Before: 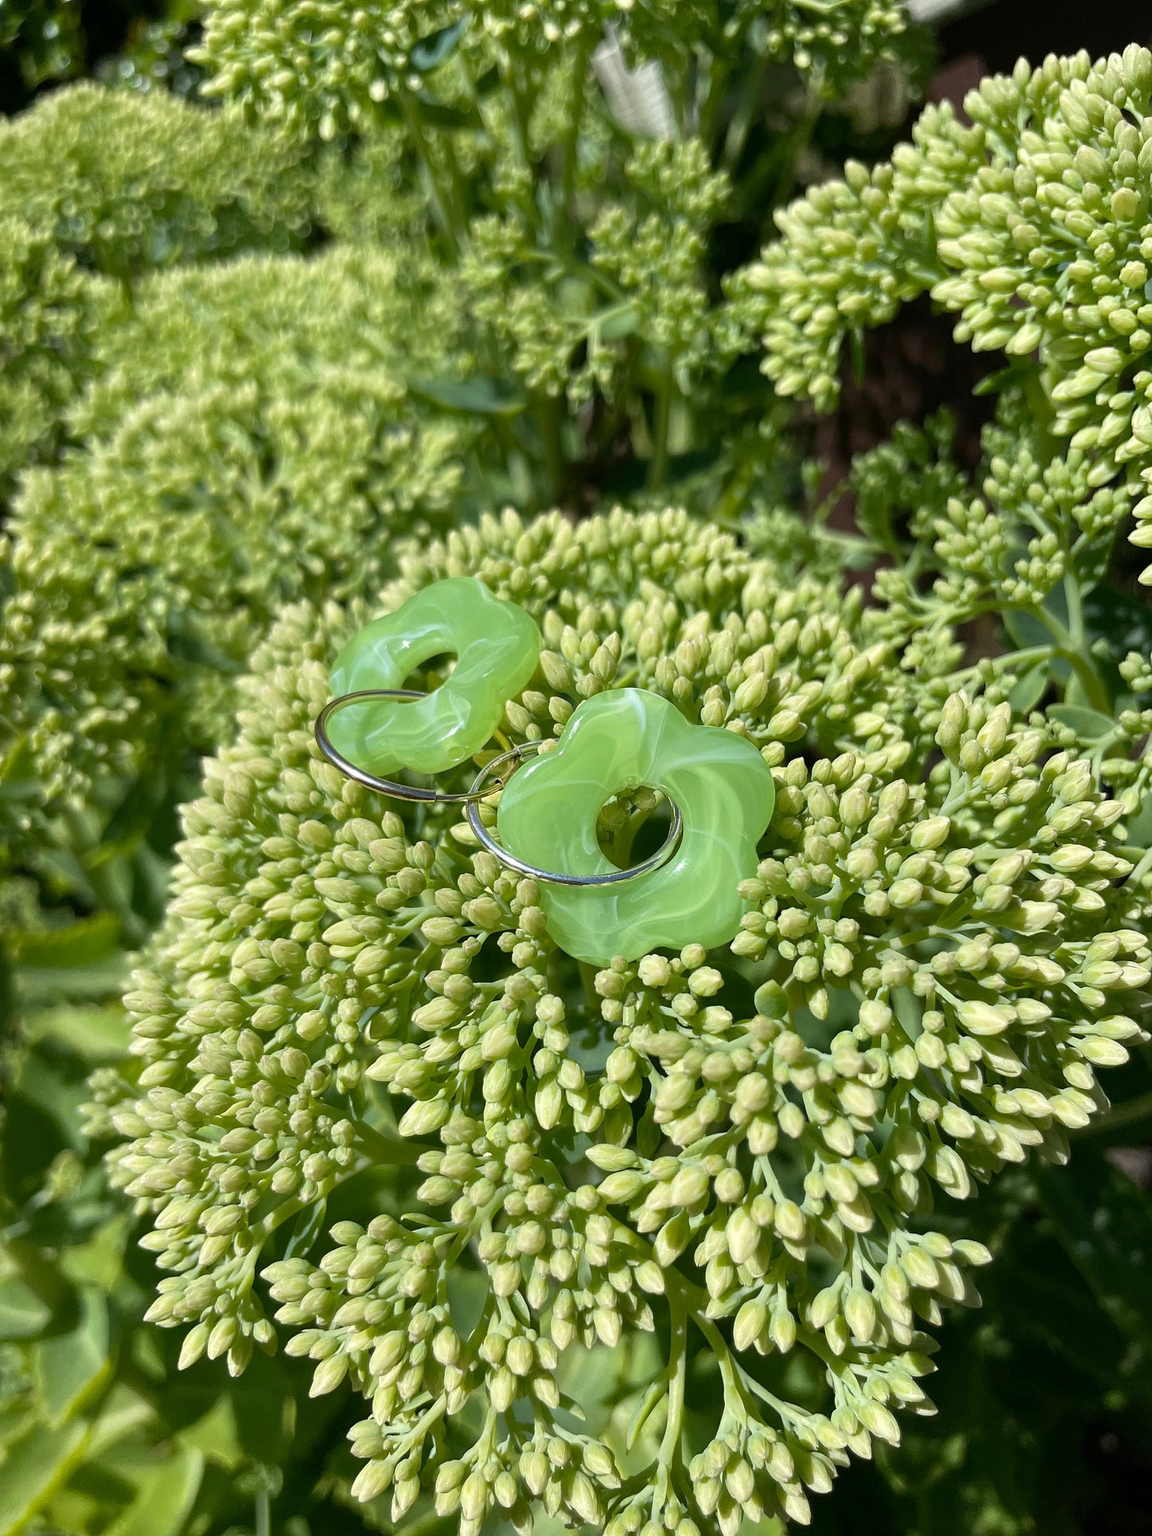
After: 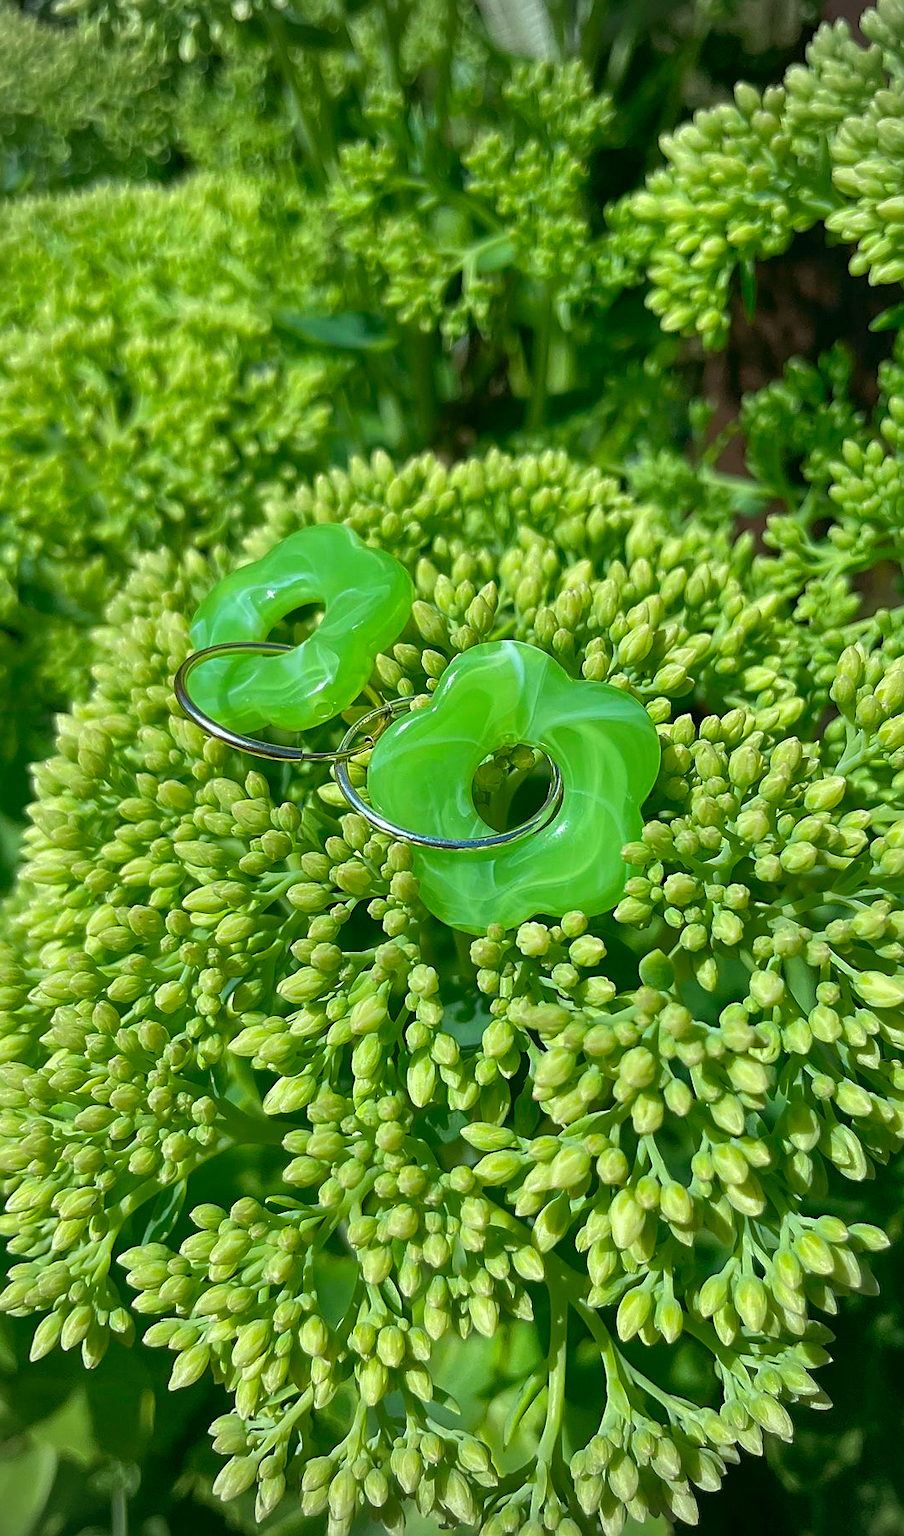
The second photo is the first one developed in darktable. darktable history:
sharpen: on, module defaults
vignetting: unbound false
shadows and highlights: on, module defaults
color correction: highlights a* -7.42, highlights b* 1.16, shadows a* -3.69, saturation 1.42
crop and rotate: left 13.055%, top 5.385%, right 12.556%
